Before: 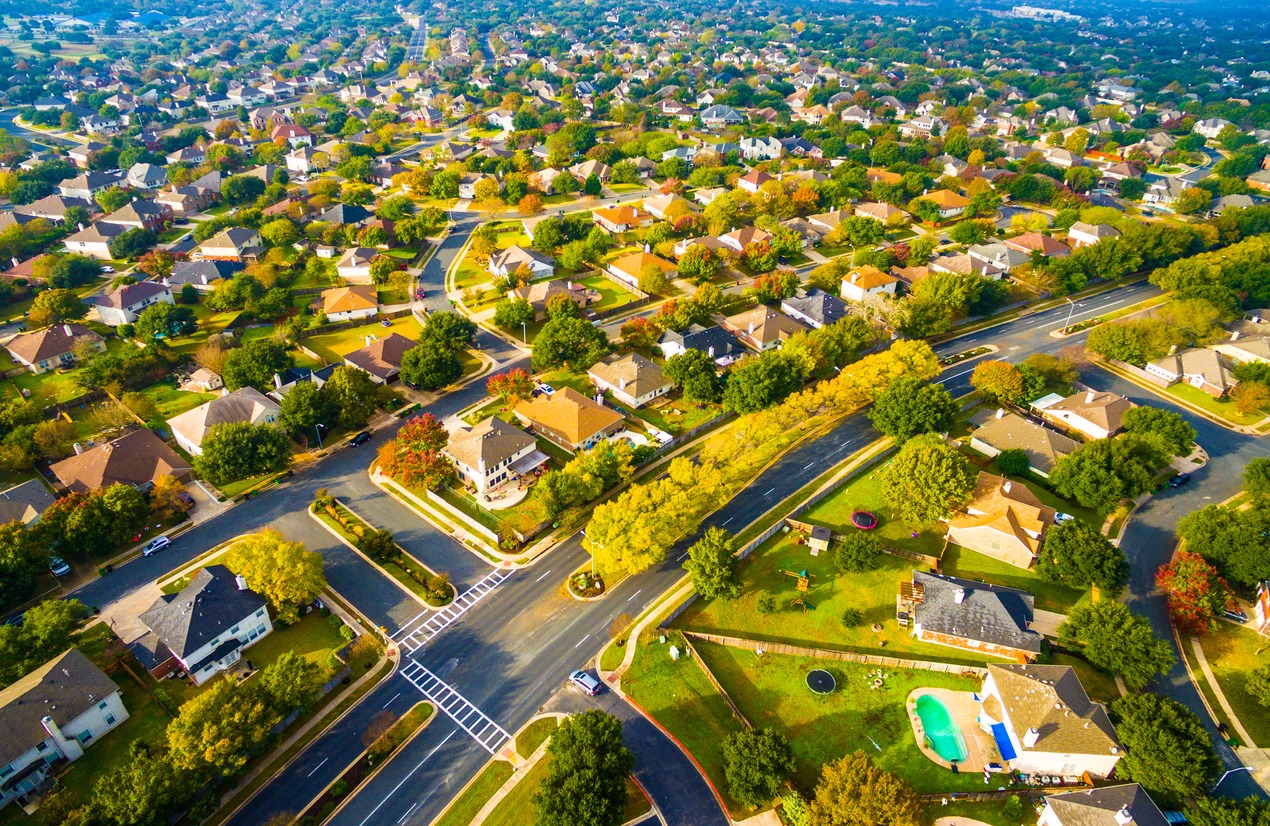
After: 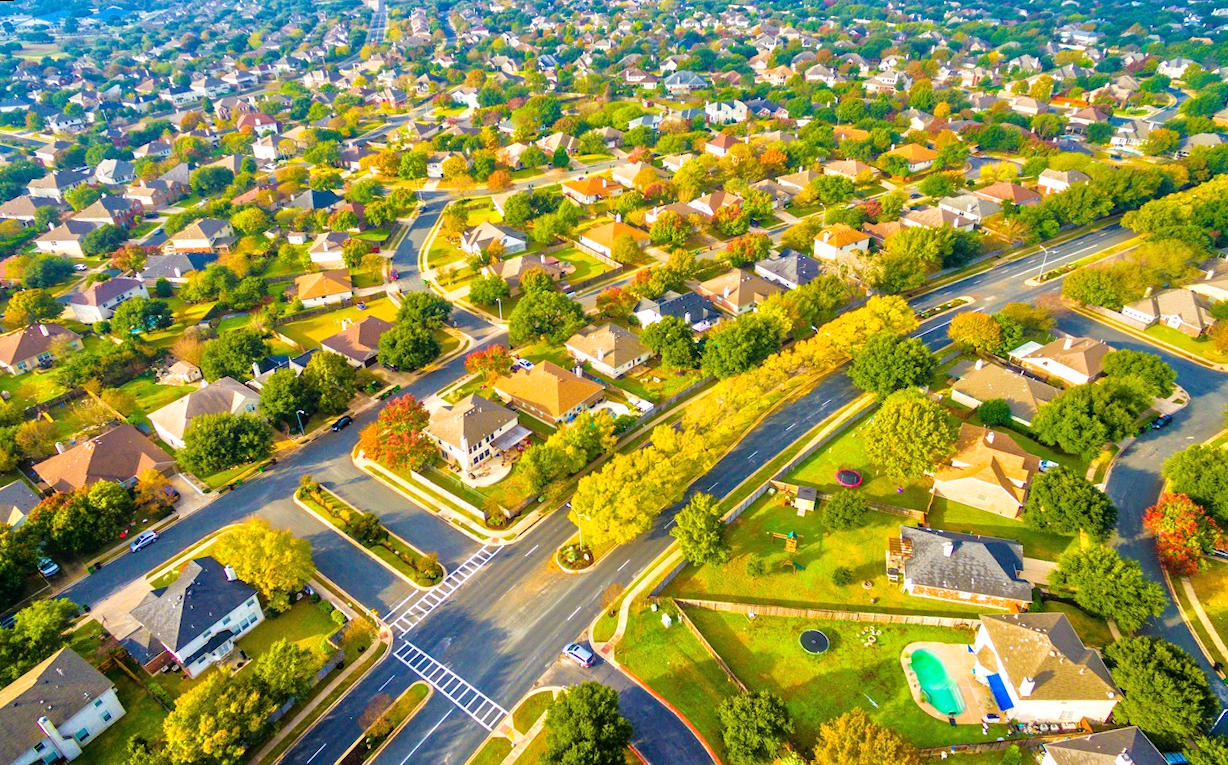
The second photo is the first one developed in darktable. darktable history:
tone equalizer: -7 EV 0.15 EV, -6 EV 0.6 EV, -5 EV 1.15 EV, -4 EV 1.33 EV, -3 EV 1.15 EV, -2 EV 0.6 EV, -1 EV 0.15 EV, mask exposure compensation -0.5 EV
rotate and perspective: rotation -3°, crop left 0.031, crop right 0.968, crop top 0.07, crop bottom 0.93
